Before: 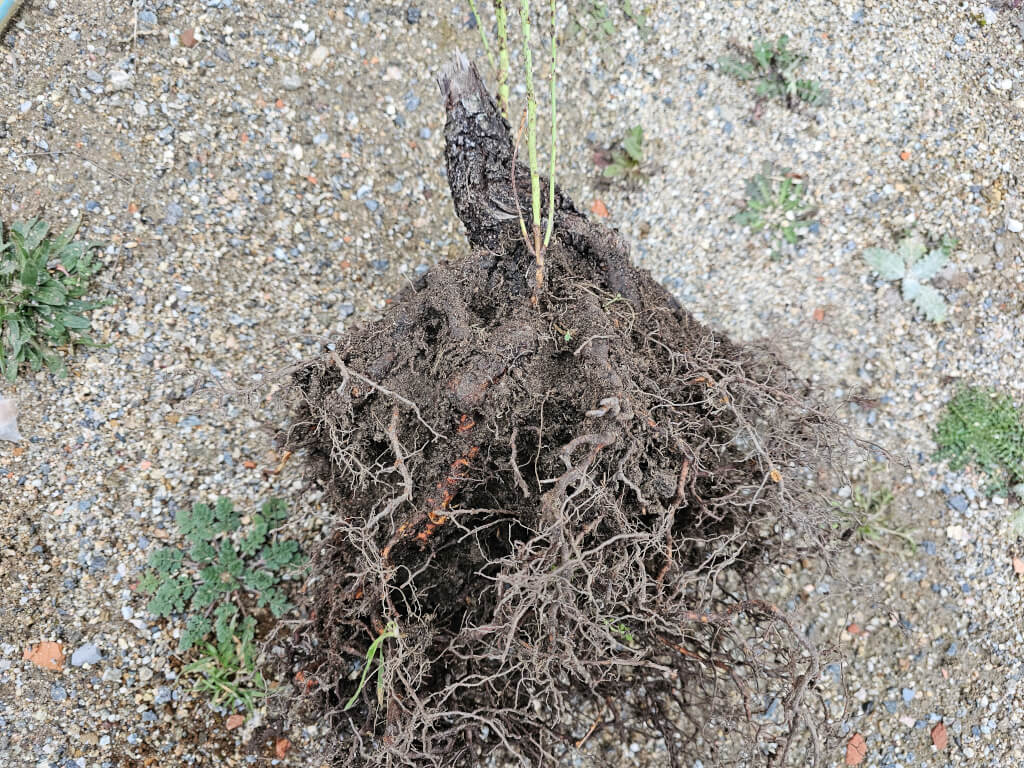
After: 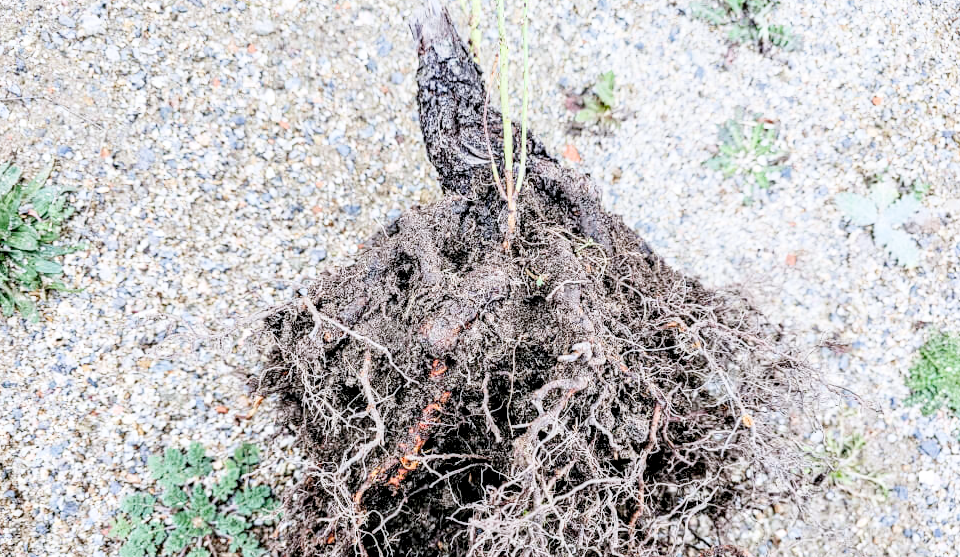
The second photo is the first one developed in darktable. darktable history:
tone curve: curves: ch0 [(0, 0) (0.003, 0) (0.011, 0.001) (0.025, 0.003) (0.044, 0.006) (0.069, 0.009) (0.1, 0.013) (0.136, 0.032) (0.177, 0.067) (0.224, 0.121) (0.277, 0.185) (0.335, 0.255) (0.399, 0.333) (0.468, 0.417) (0.543, 0.508) (0.623, 0.606) (0.709, 0.71) (0.801, 0.819) (0.898, 0.926) (1, 1)], preserve colors none
crop: left 2.737%, top 7.287%, right 3.421%, bottom 20.179%
rotate and perspective: crop left 0, crop top 0
filmic rgb: black relative exposure -8.54 EV, white relative exposure 5.52 EV, hardness 3.39, contrast 1.016
white balance: red 0.984, blue 1.059
local contrast: detail 150%
exposure: black level correction 0, exposure 1.5 EV, compensate exposure bias true, compensate highlight preservation false
